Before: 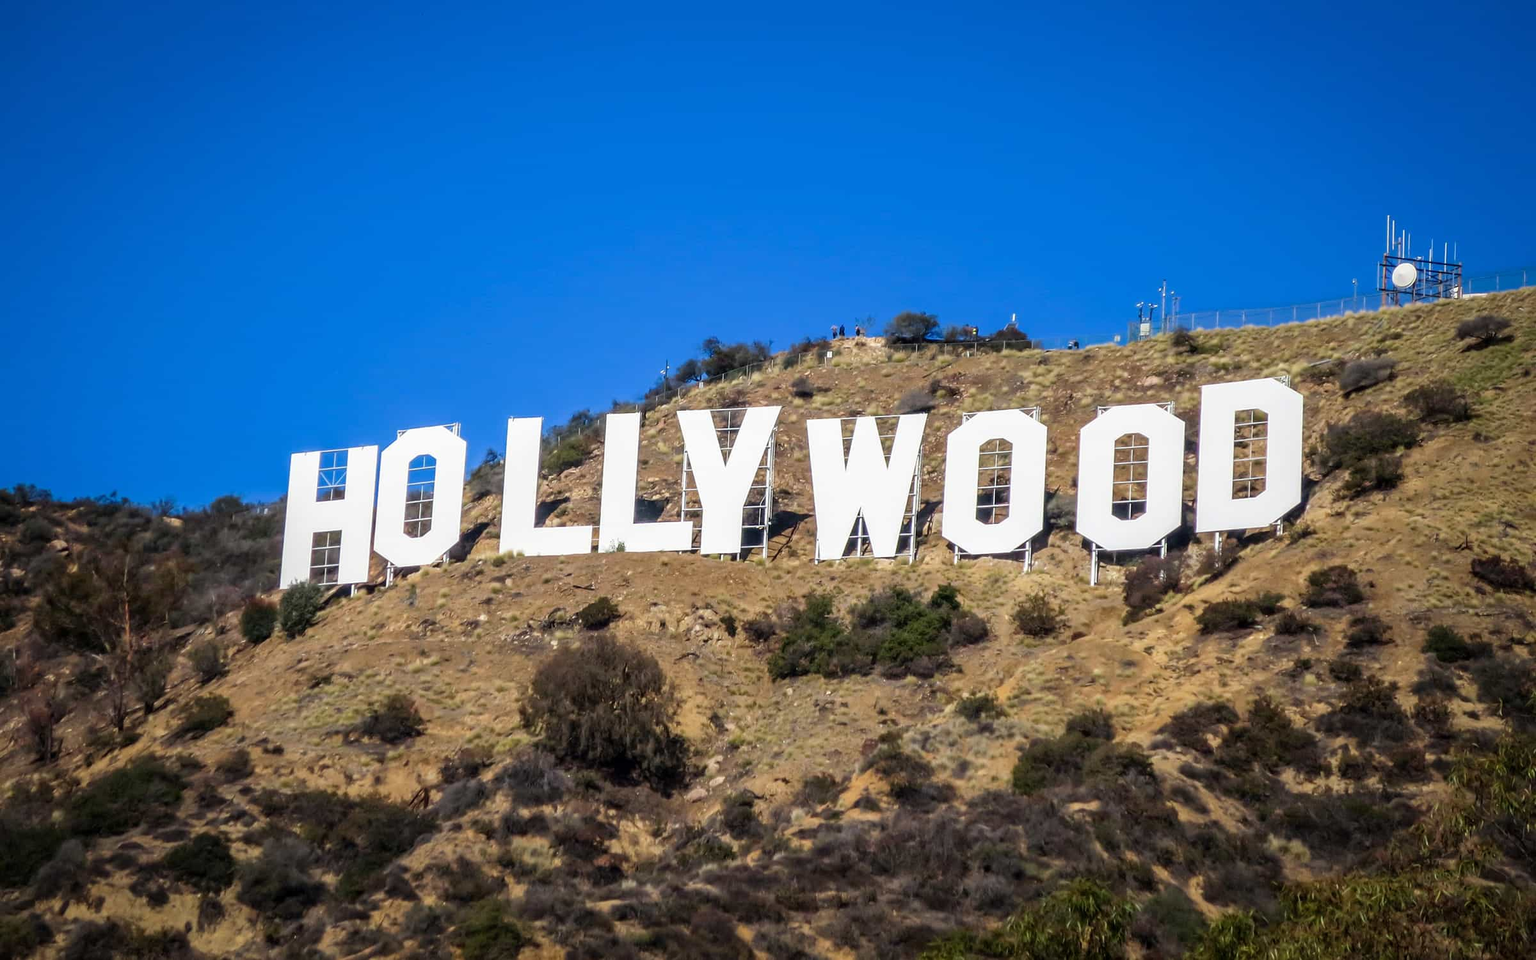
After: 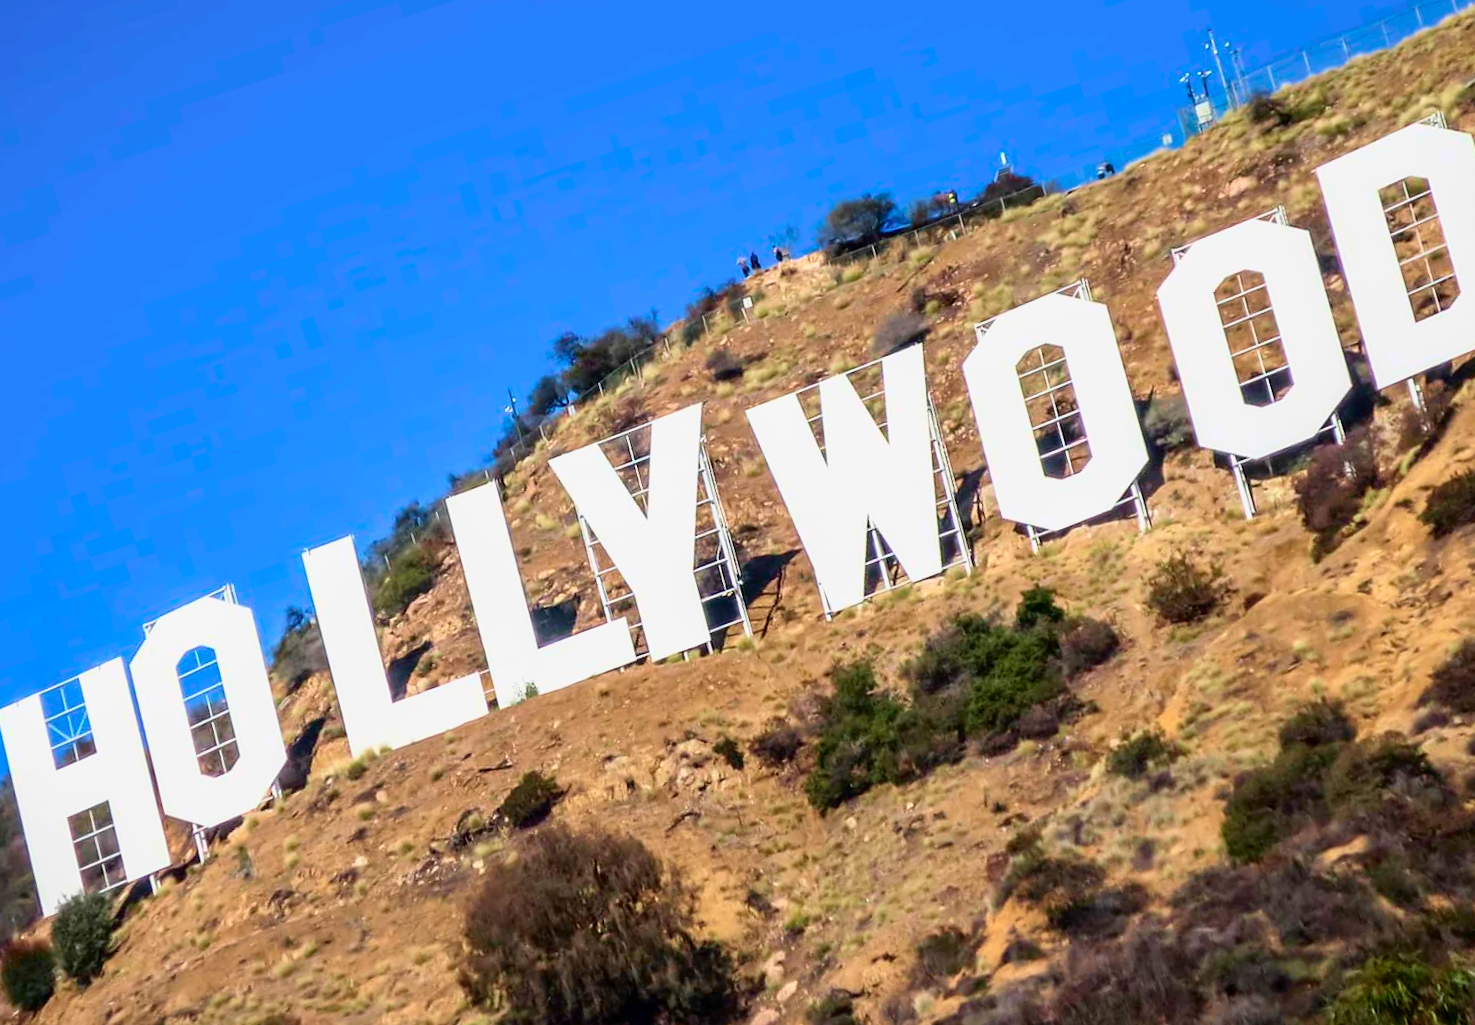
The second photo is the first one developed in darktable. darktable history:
crop and rotate: angle 18.06°, left 6.823%, right 4.248%, bottom 1.101%
tone curve: curves: ch0 [(0, 0) (0.091, 0.075) (0.409, 0.457) (0.733, 0.82) (0.844, 0.908) (0.909, 0.942) (1, 0.973)]; ch1 [(0, 0) (0.437, 0.404) (0.5, 0.5) (0.529, 0.556) (0.58, 0.606) (0.616, 0.654) (1, 1)]; ch2 [(0, 0) (0.442, 0.415) (0.5, 0.5) (0.535, 0.557) (0.585, 0.62) (1, 1)], color space Lab, independent channels, preserve colors none
